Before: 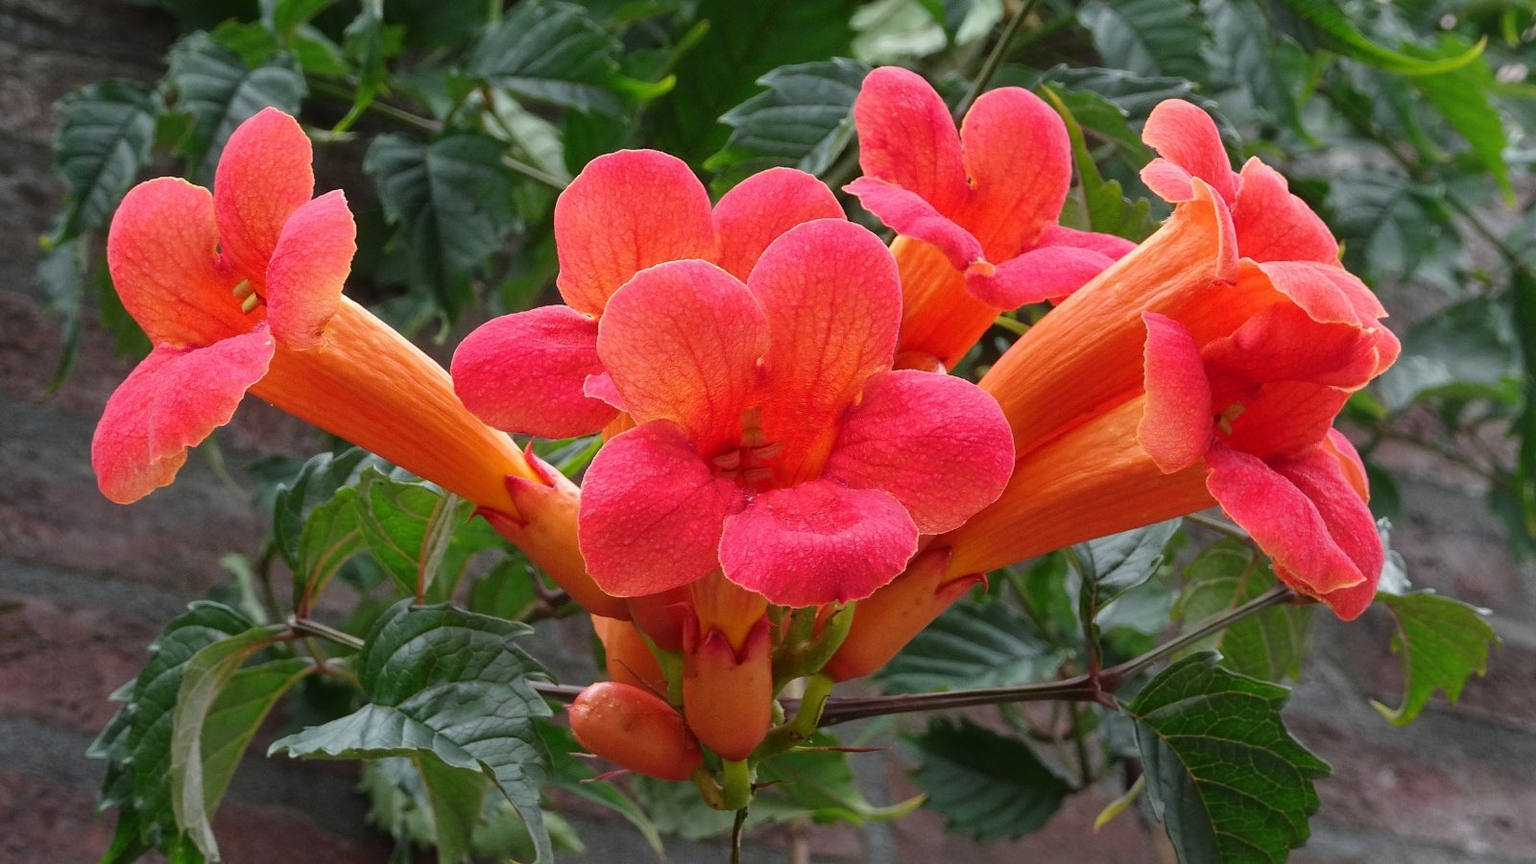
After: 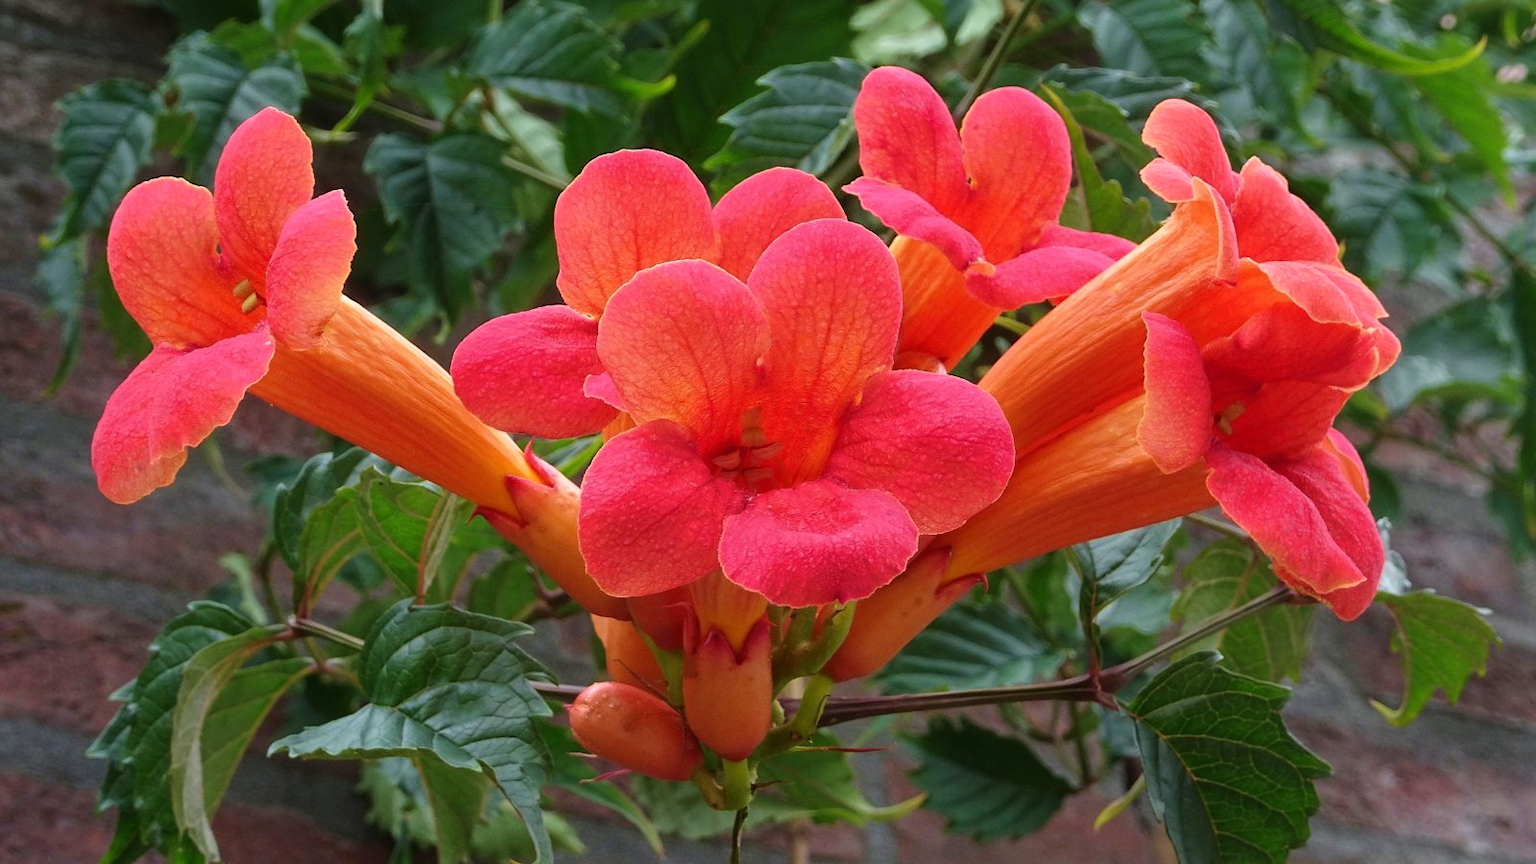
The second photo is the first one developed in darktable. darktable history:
velvia: strength 44.81%
